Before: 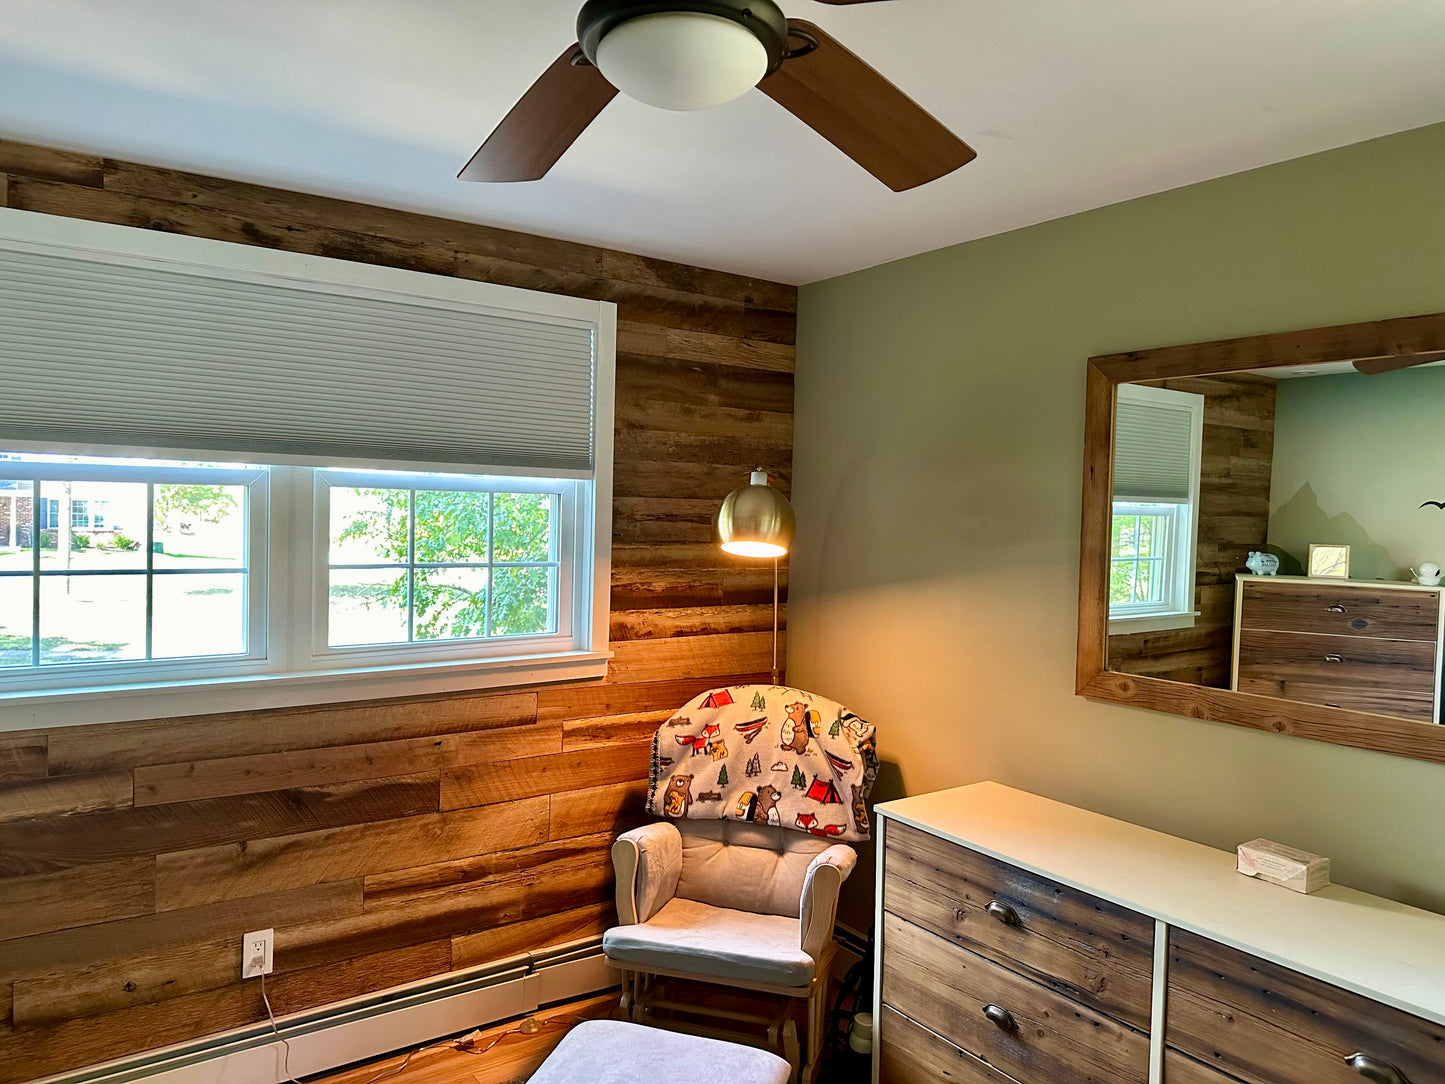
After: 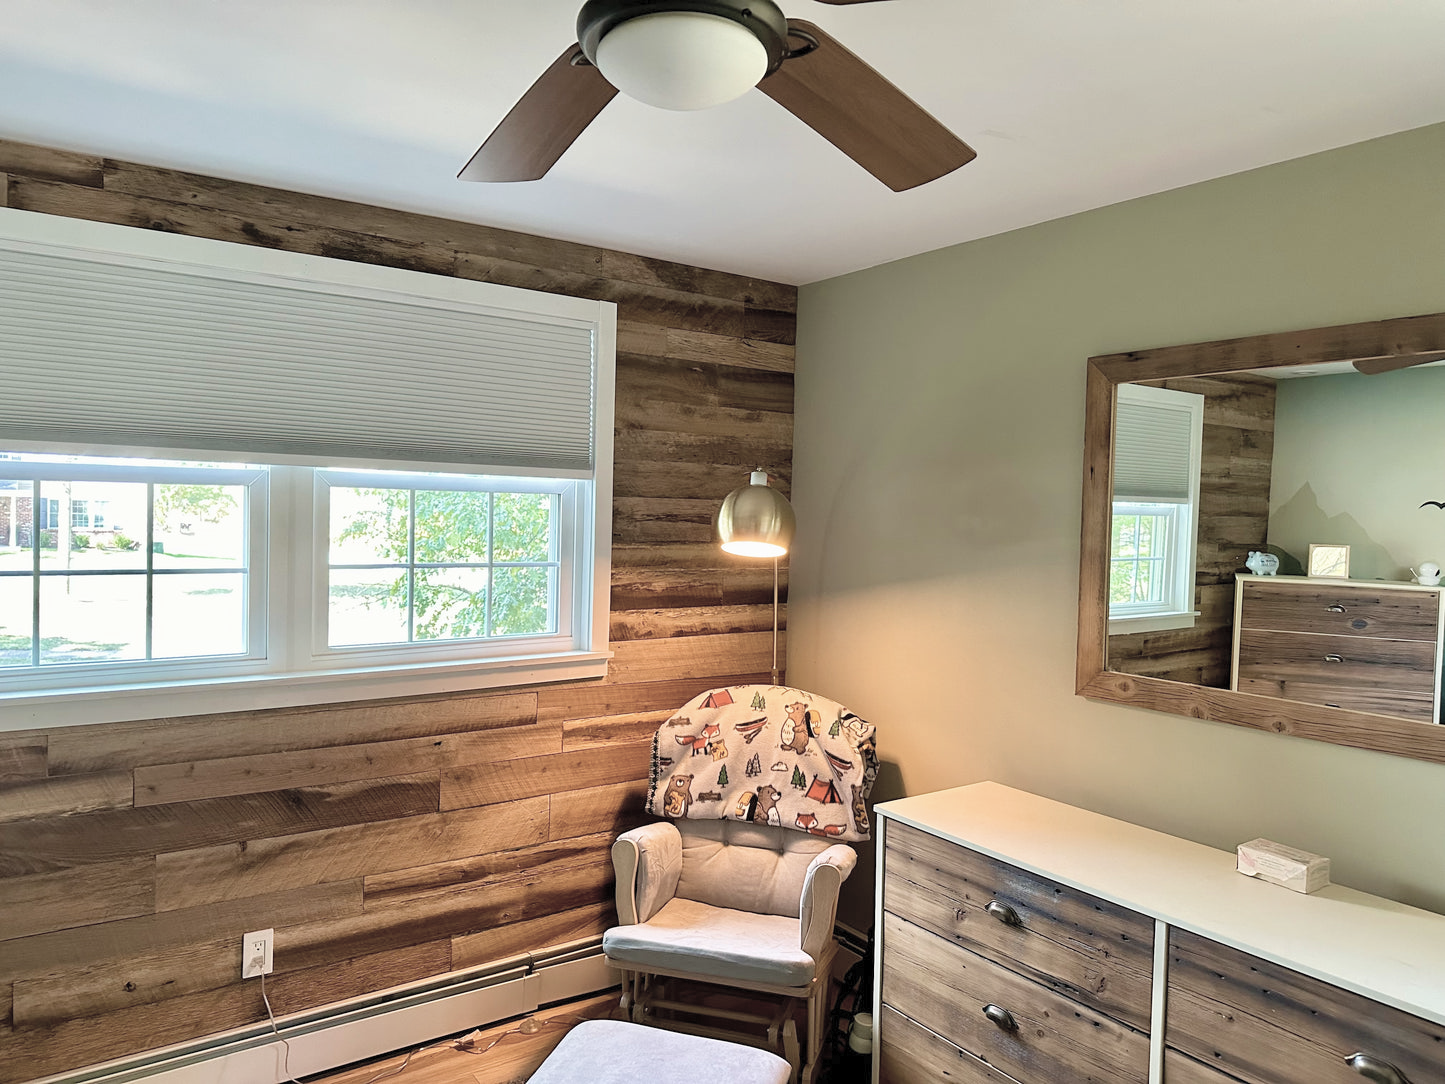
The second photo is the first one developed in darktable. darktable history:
contrast brightness saturation: brightness 0.18, saturation -0.5
velvia: strength 27%
